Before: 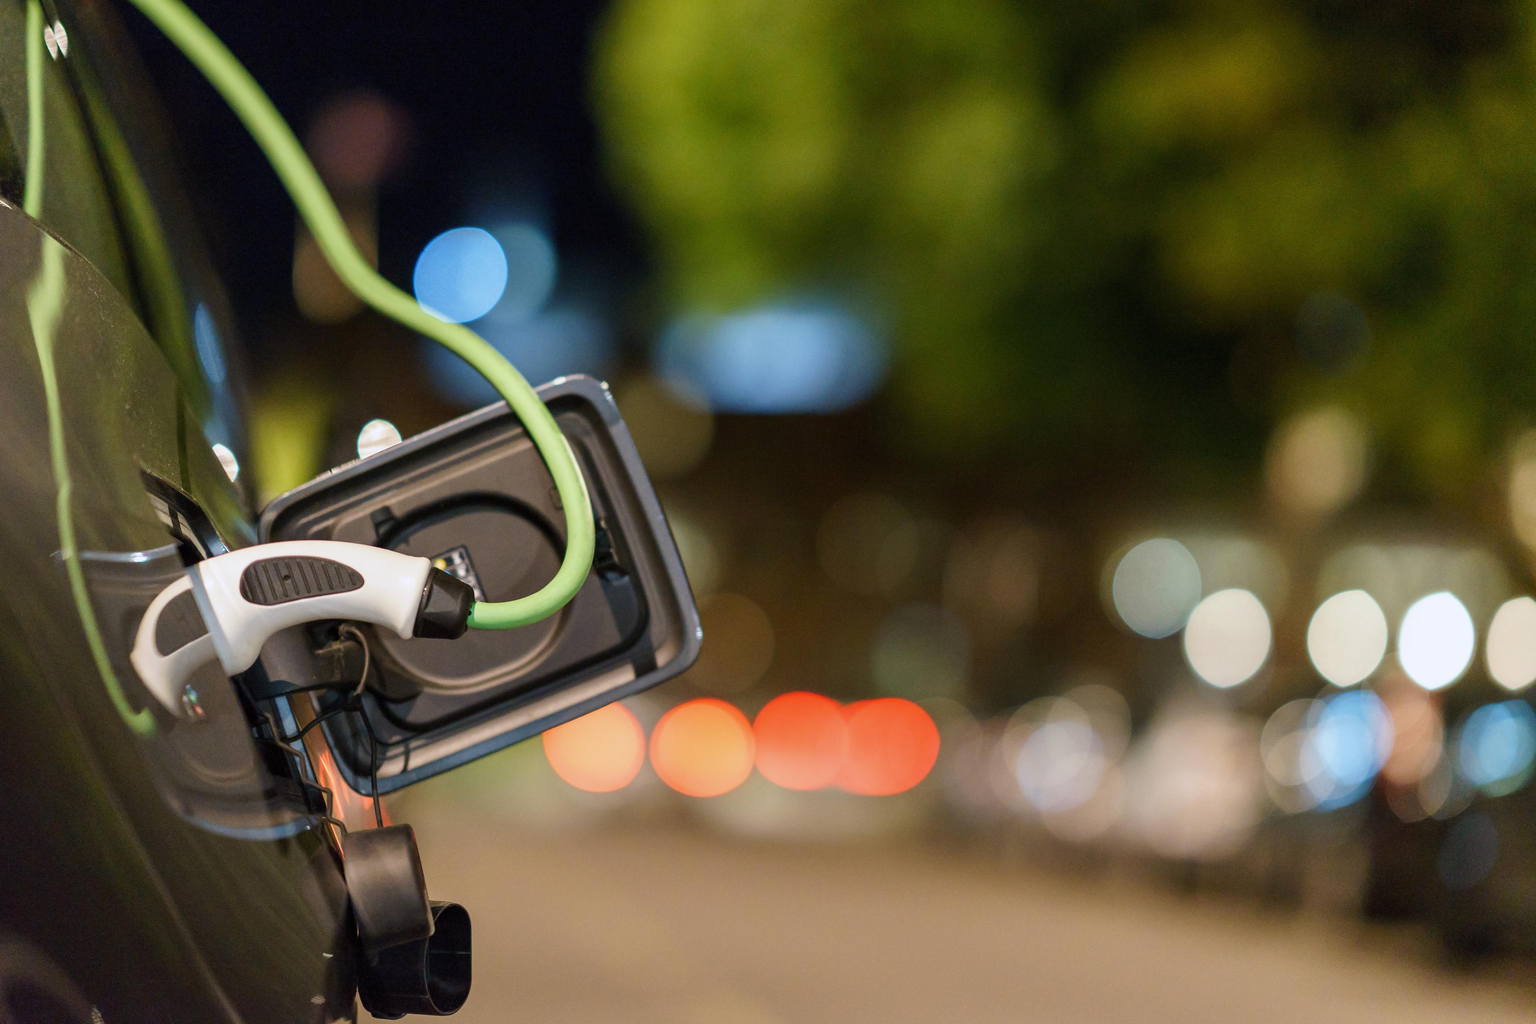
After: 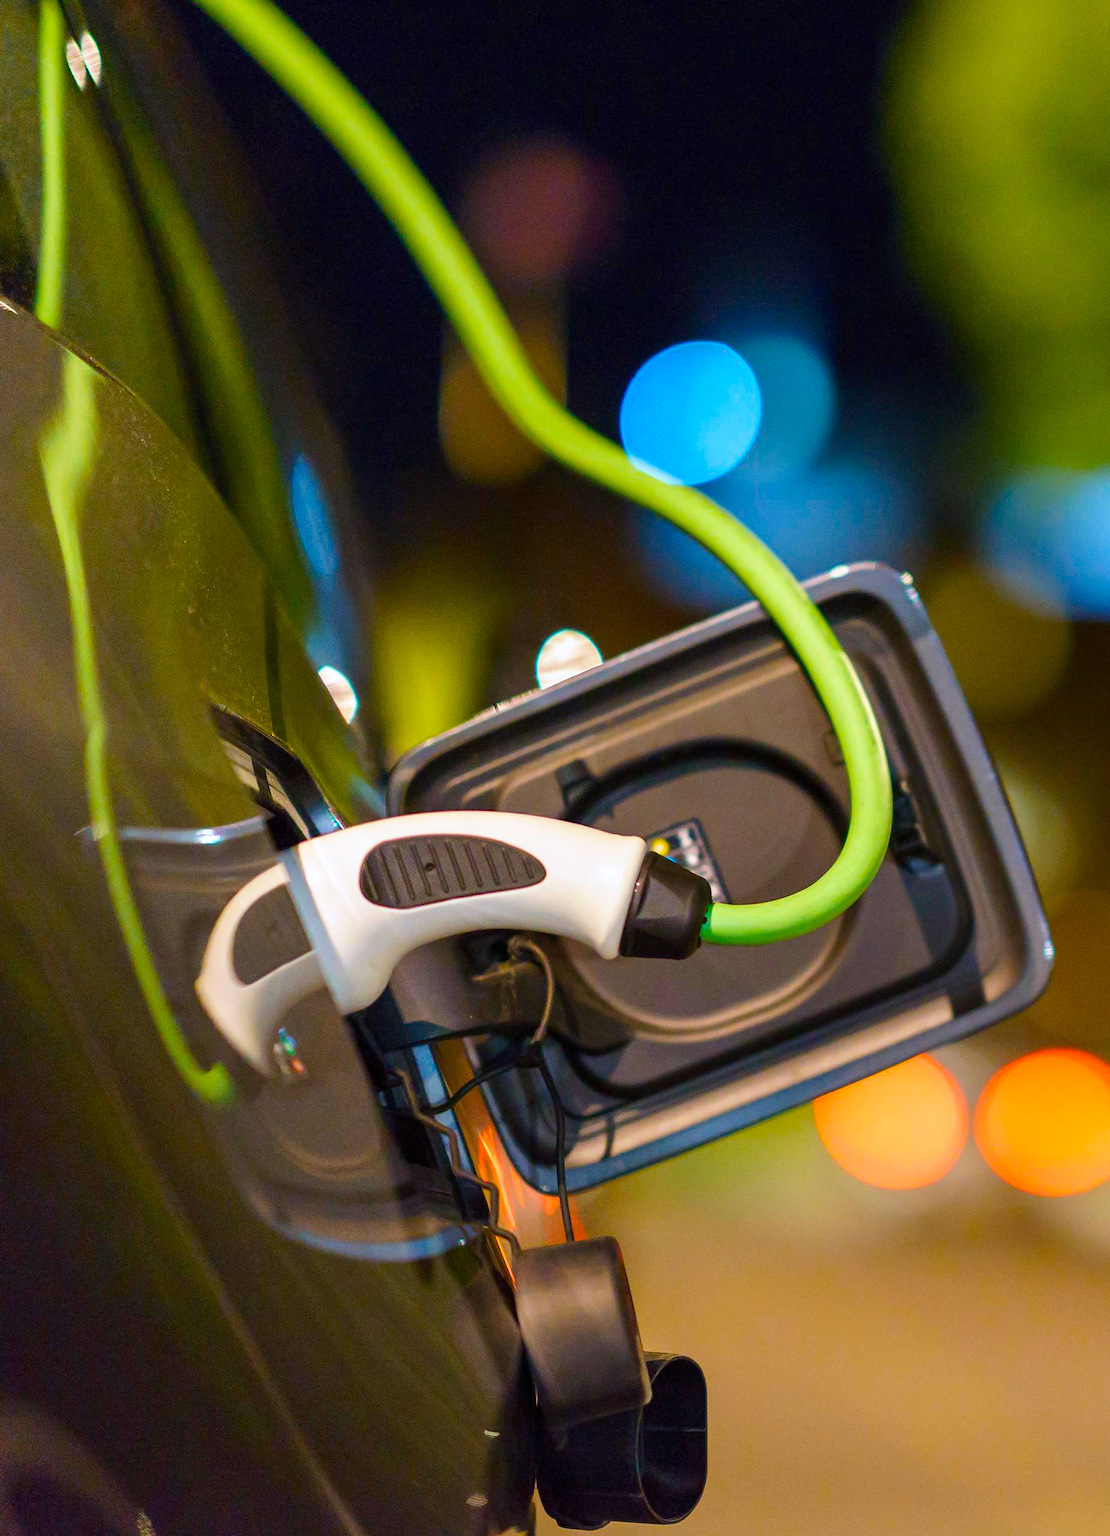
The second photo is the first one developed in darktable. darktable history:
color balance rgb: shadows lift › chroma 3.031%, shadows lift › hue 280.07°, power › hue 209.96°, perceptual saturation grading › global saturation 25.033%, perceptual brilliance grading › global brilliance 3.747%, global vibrance 50.564%
crop and rotate: left 0.027%, top 0%, right 51.789%
